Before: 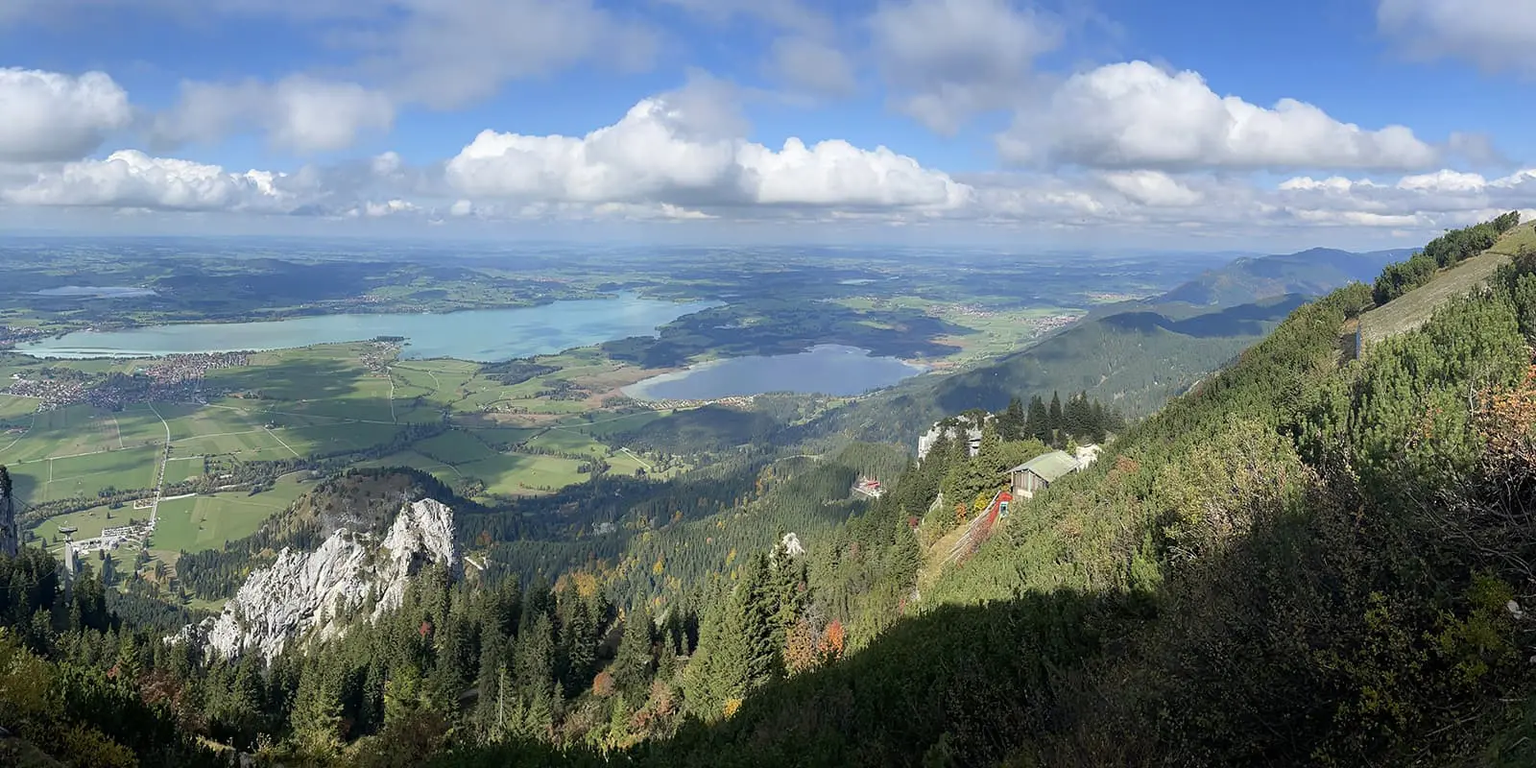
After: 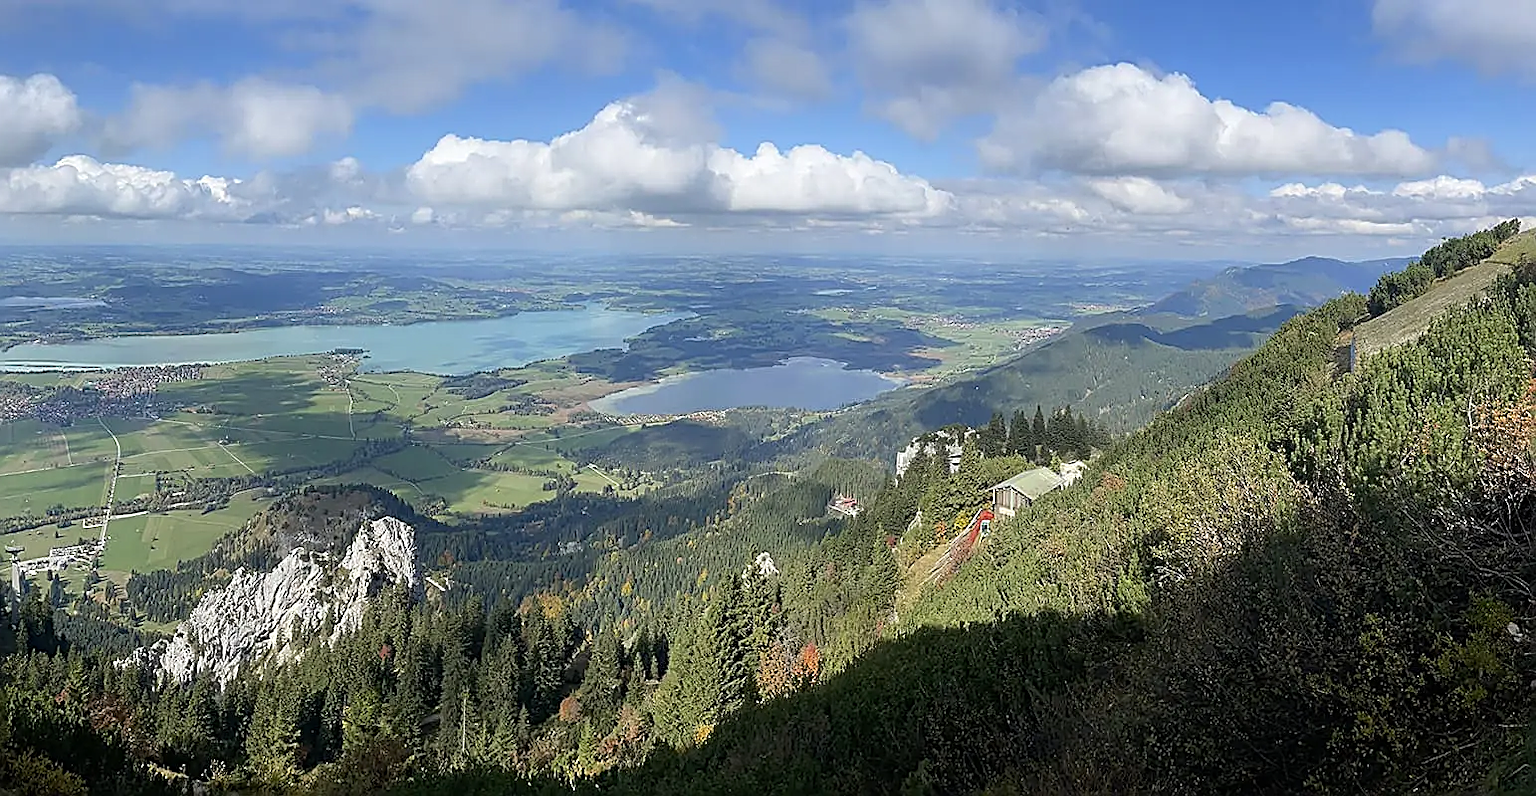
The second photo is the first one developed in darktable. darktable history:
tone equalizer: edges refinement/feathering 500, mask exposure compensation -1.57 EV, preserve details no
contrast equalizer: y [[0.5 ×4, 0.483, 0.43], [0.5 ×6], [0.5 ×6], [0 ×6], [0 ×6]], mix 0.158
crop and rotate: left 3.527%
sharpen: amount 0.91
